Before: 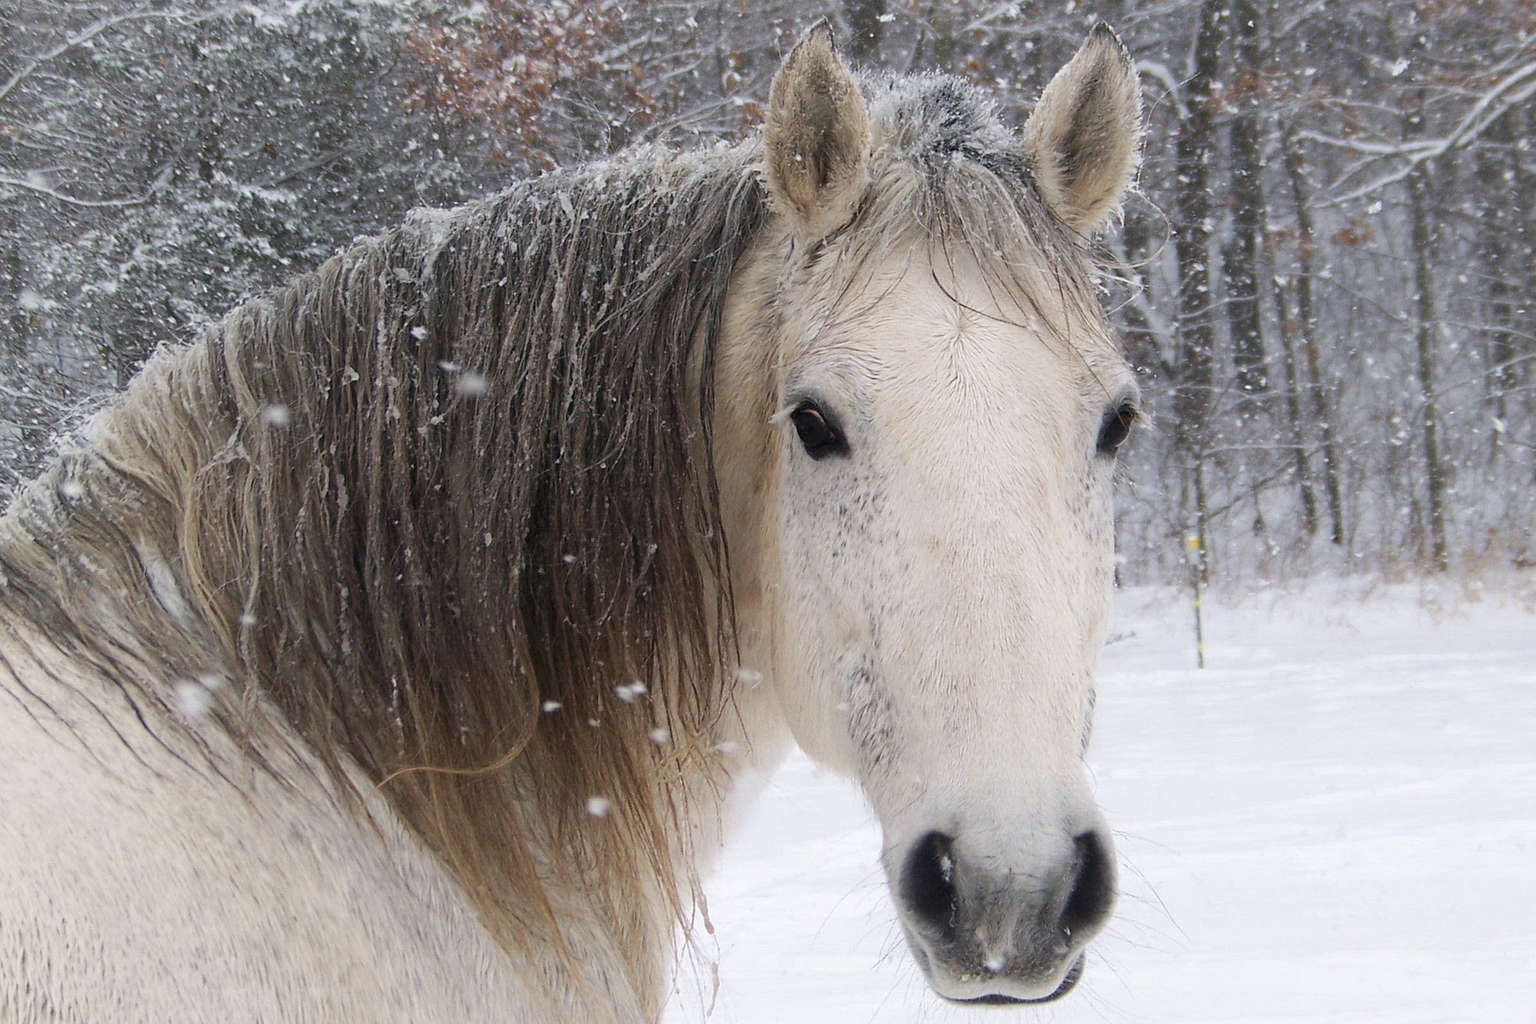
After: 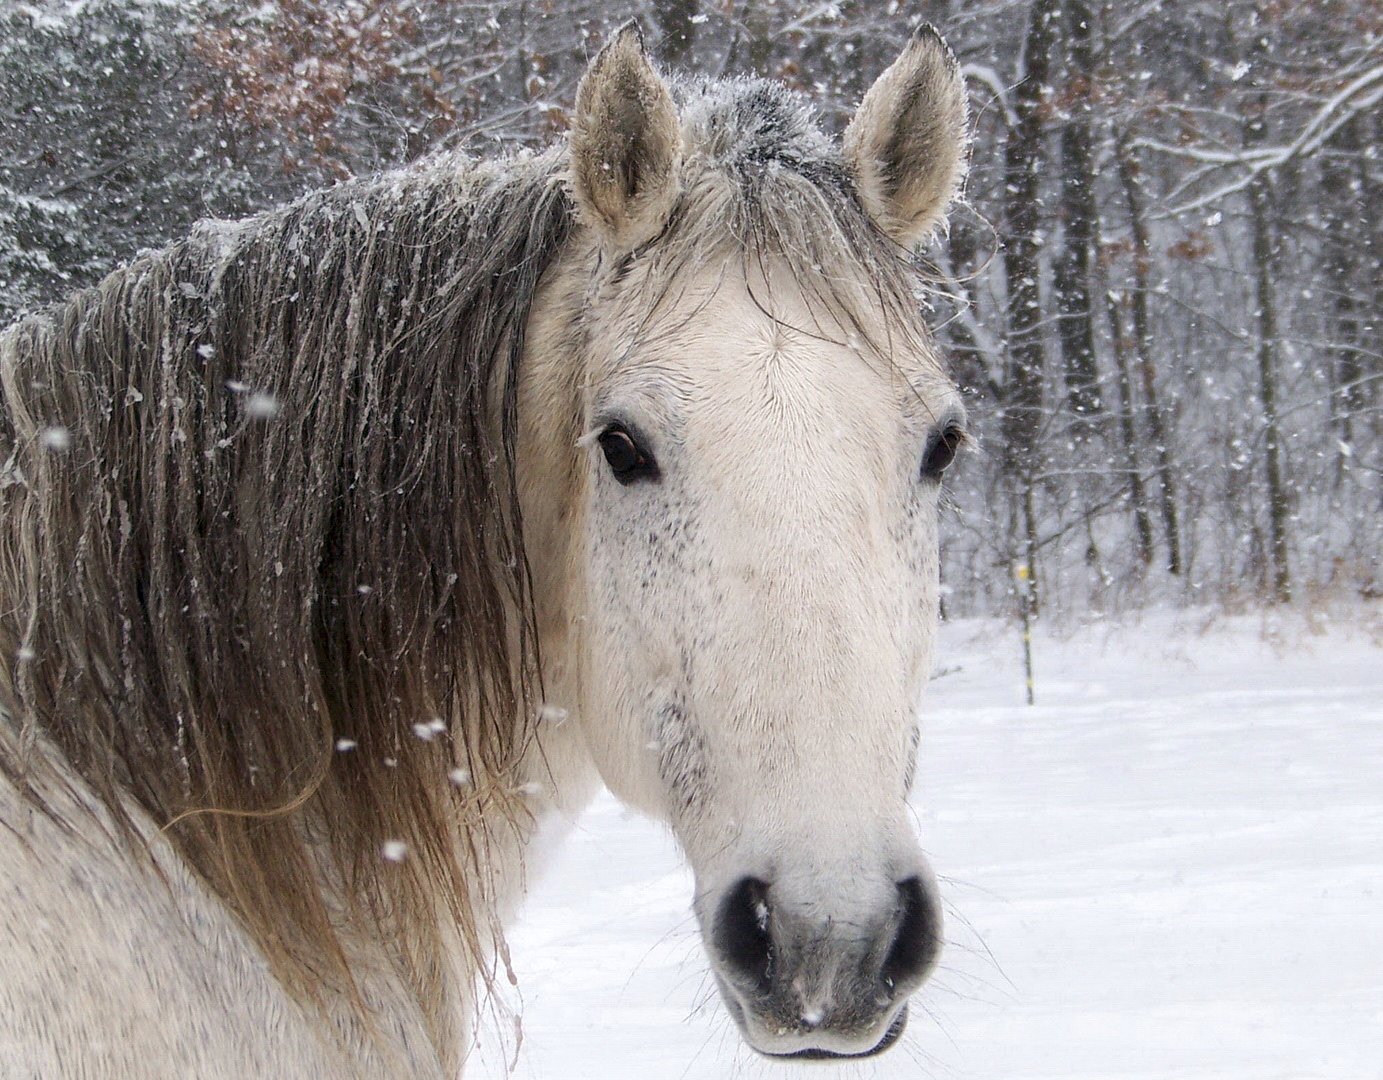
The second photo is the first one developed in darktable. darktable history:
crop and rotate: left 14.584%
local contrast: detail 130%
